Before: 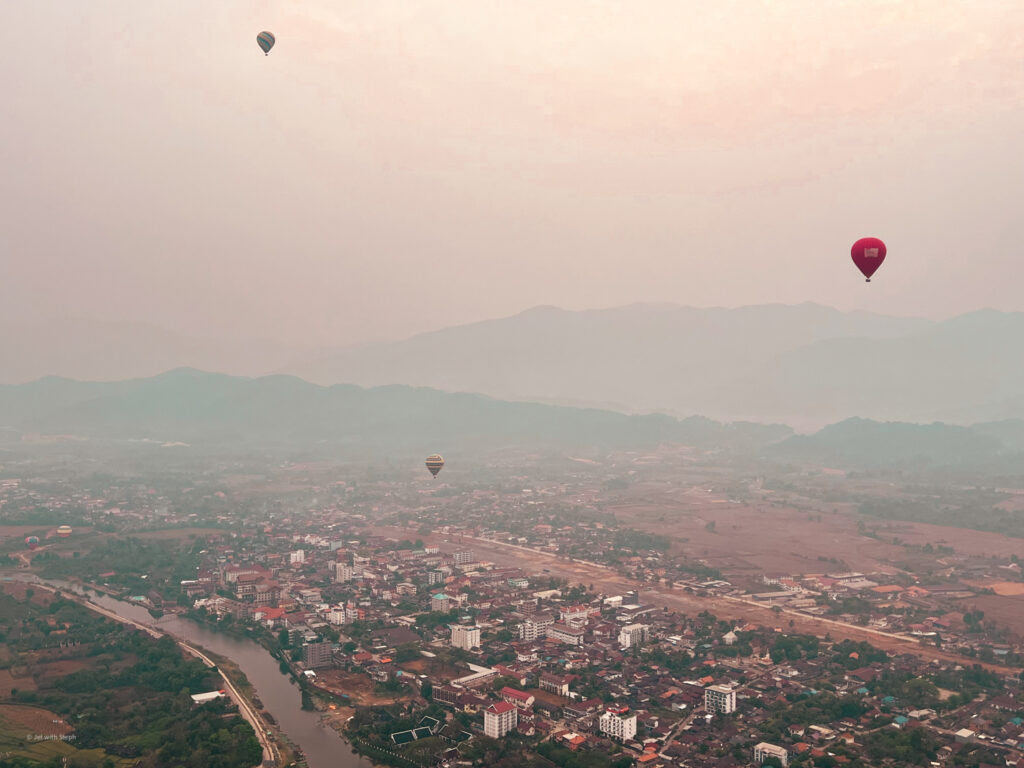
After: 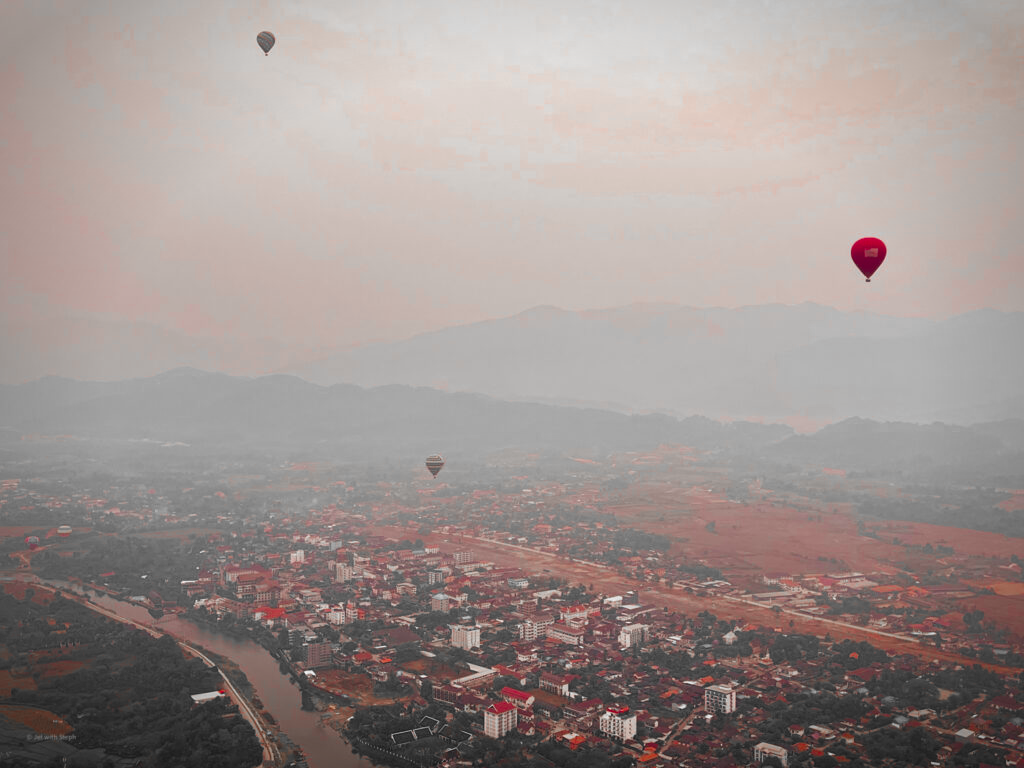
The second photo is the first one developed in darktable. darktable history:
color zones: curves: ch0 [(0, 0.352) (0.143, 0.407) (0.286, 0.386) (0.429, 0.431) (0.571, 0.829) (0.714, 0.853) (0.857, 0.833) (1, 0.352)]; ch1 [(0, 0.604) (0.072, 0.726) (0.096, 0.608) (0.205, 0.007) (0.571, -0.006) (0.839, -0.013) (0.857, -0.012) (1, 0.604)]
vignetting: saturation 0.387, automatic ratio true
